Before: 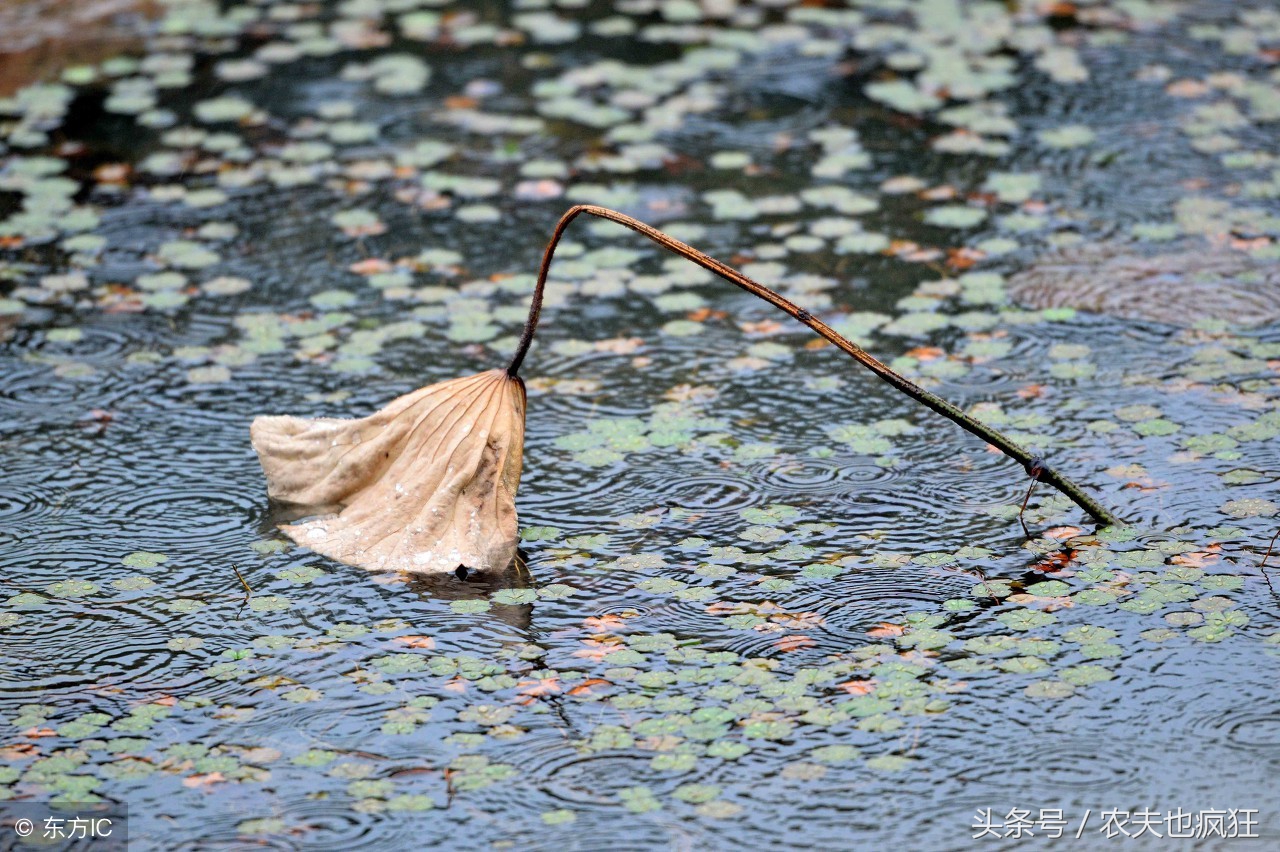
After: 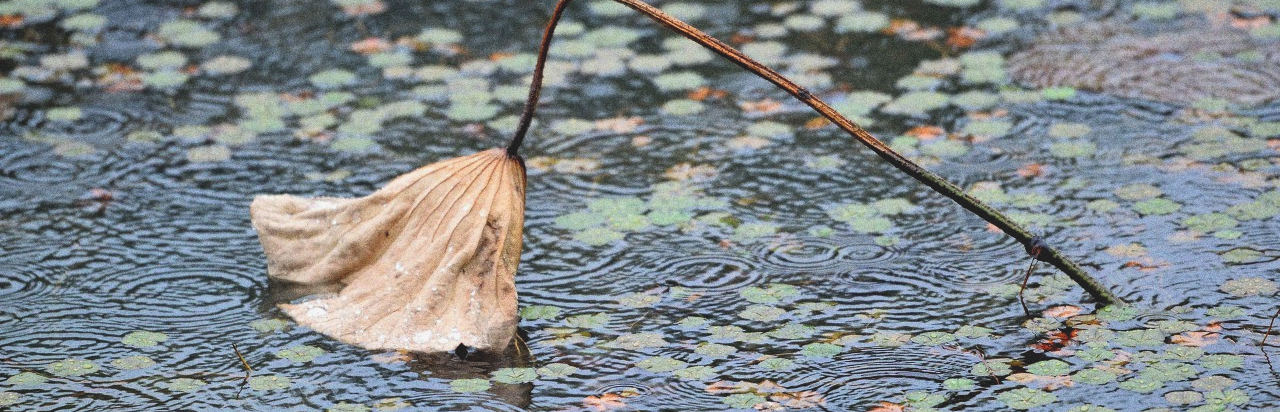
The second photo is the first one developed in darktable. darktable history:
crop and rotate: top 26.056%, bottom 25.543%
exposure: black level correction -0.015, exposure -0.125 EV, compensate highlight preservation false
grain: coarseness 11.82 ISO, strength 36.67%, mid-tones bias 74.17%
